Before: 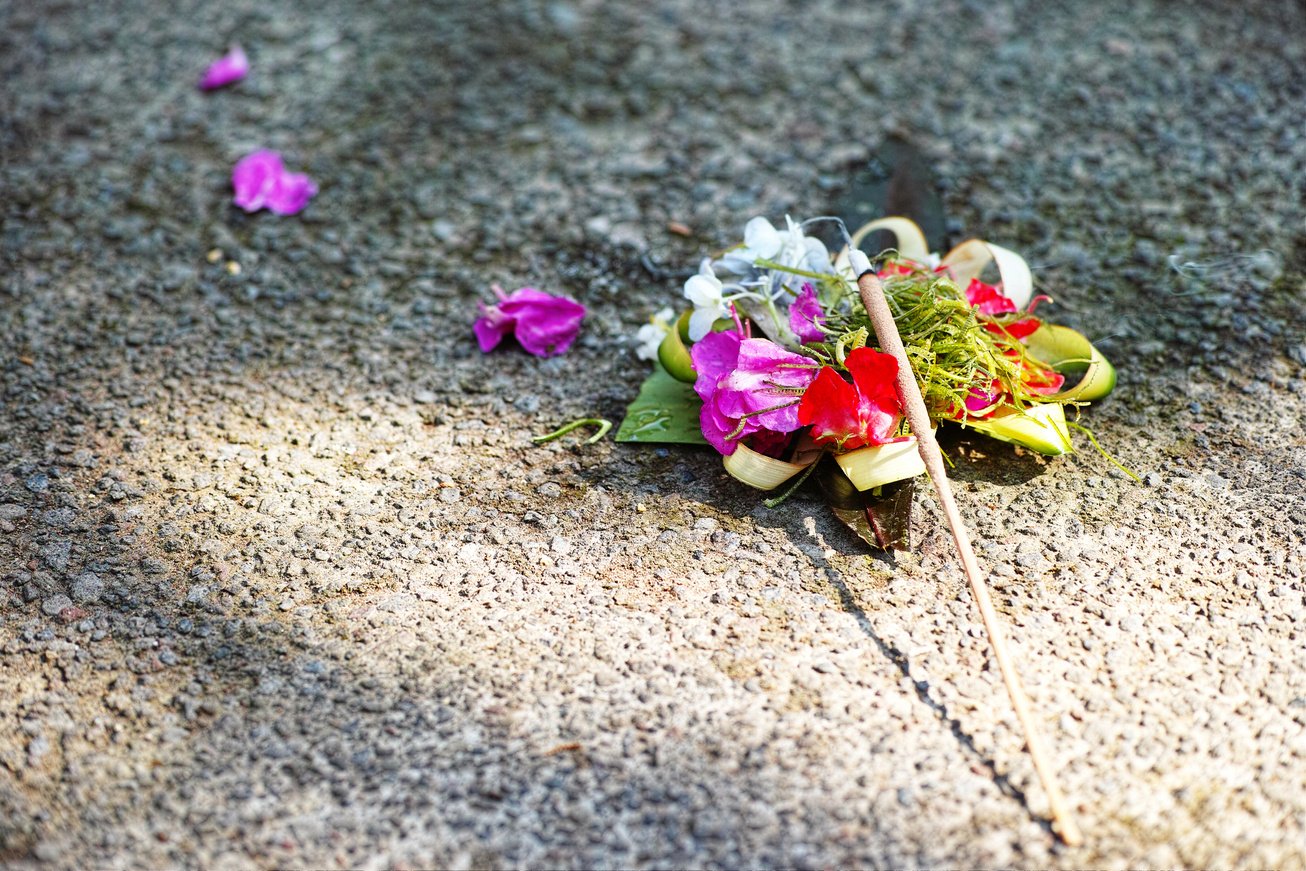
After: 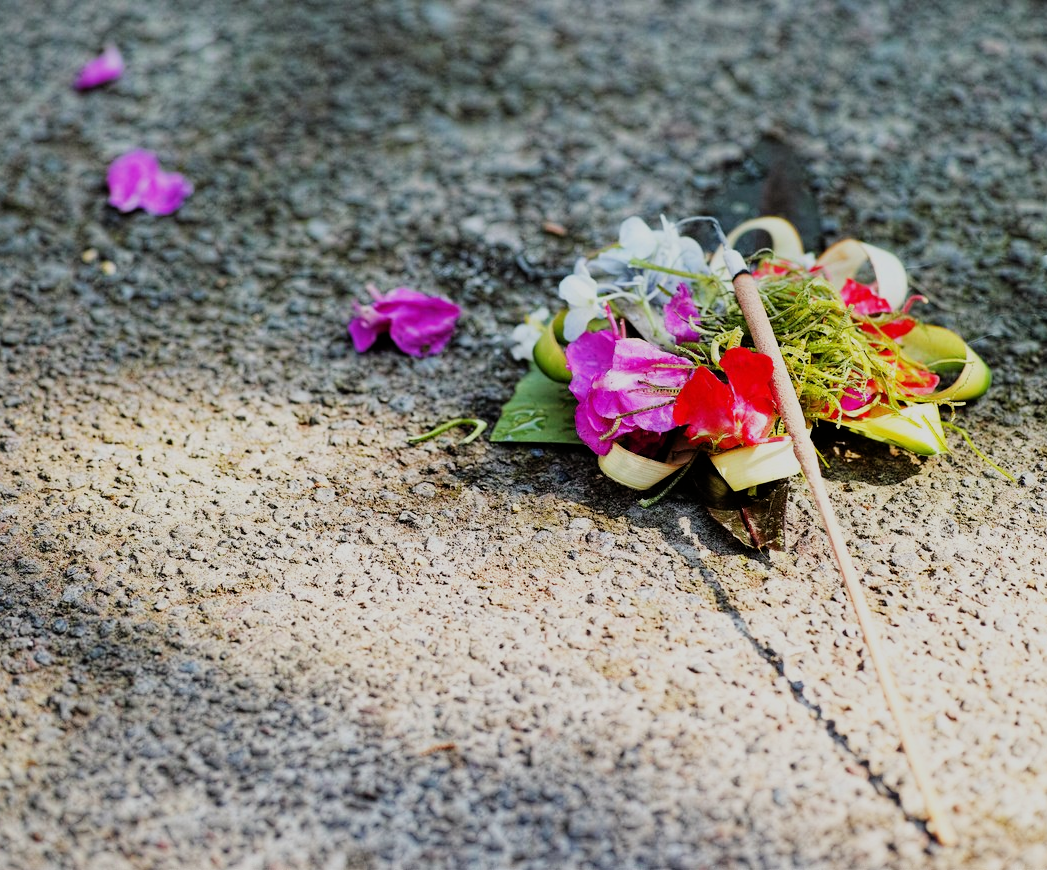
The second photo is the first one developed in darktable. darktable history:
filmic rgb: black relative exposure -7.65 EV, white relative exposure 4.56 EV, hardness 3.61, contrast 1.05
crop and rotate: left 9.597%, right 10.195%
